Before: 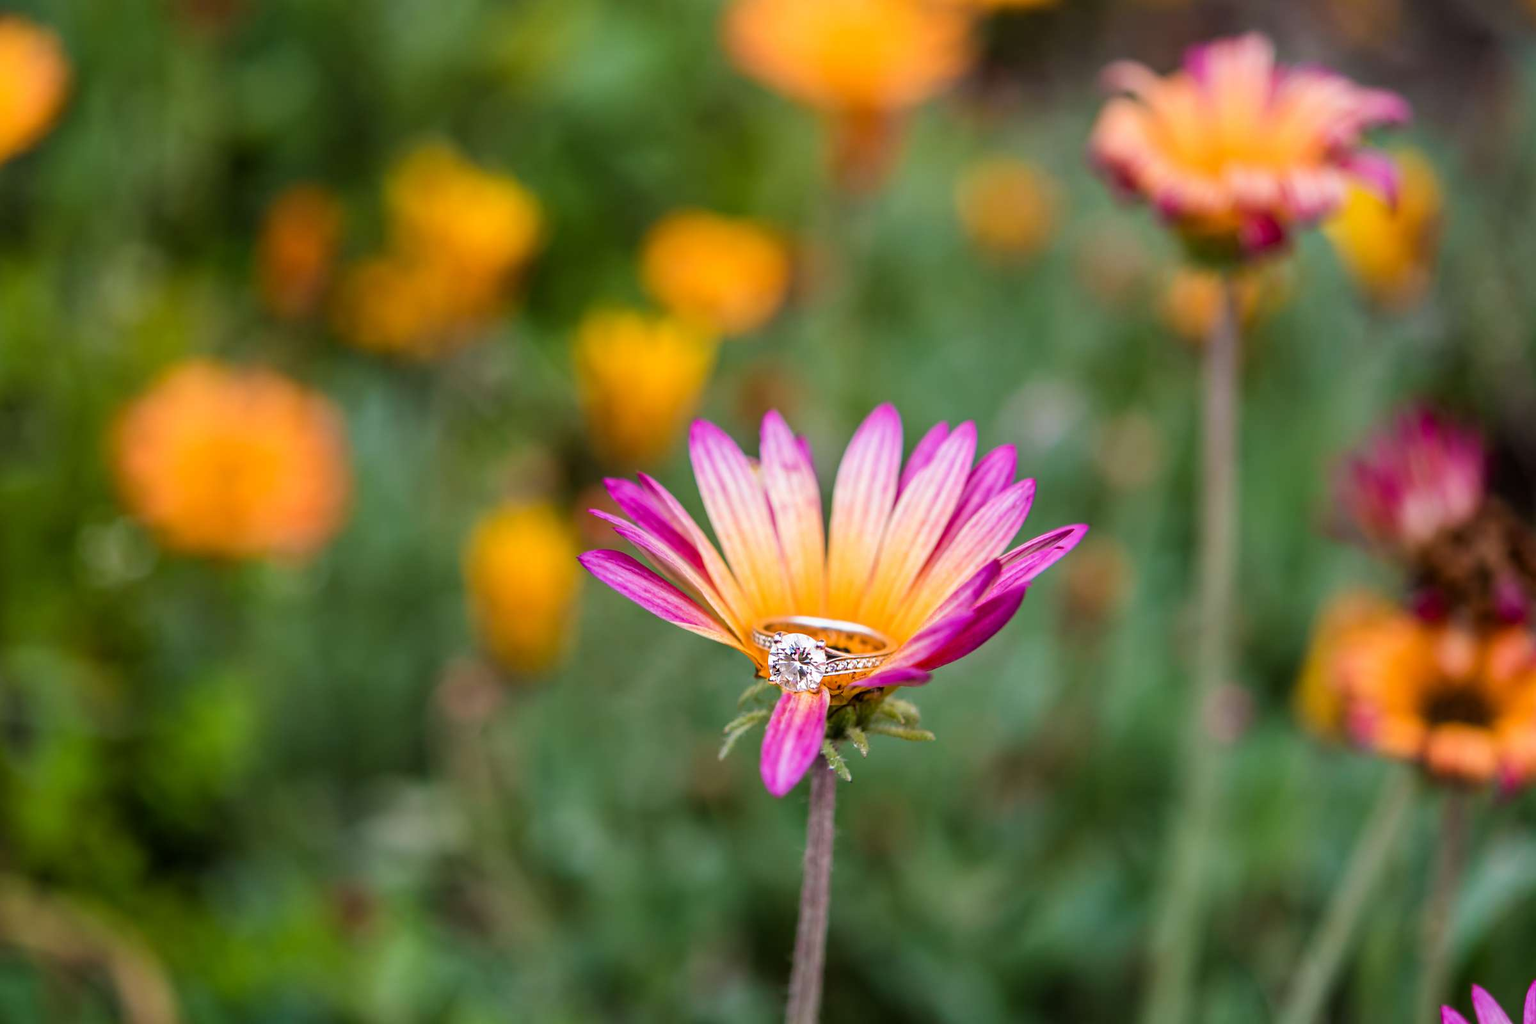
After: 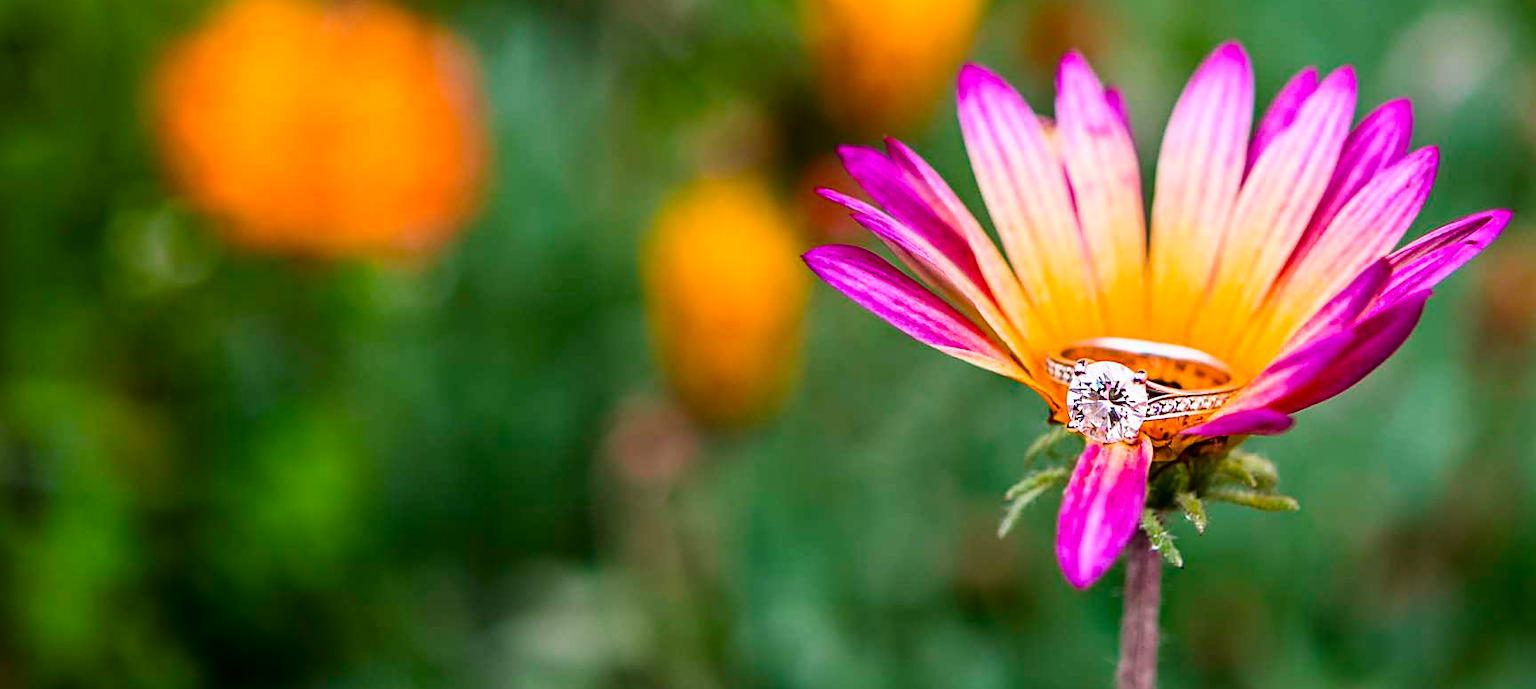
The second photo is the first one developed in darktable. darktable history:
color balance rgb: linear chroma grading › global chroma 10%, perceptual saturation grading › global saturation 5%, perceptual brilliance grading › global brilliance 4%, global vibrance 7%, saturation formula JzAzBz (2021)
sharpen: on, module defaults
tone curve: curves: ch0 [(0, 0) (0.059, 0.027) (0.178, 0.105) (0.292, 0.233) (0.485, 0.472) (0.837, 0.887) (1, 0.983)]; ch1 [(0, 0) (0.23, 0.166) (0.34, 0.298) (0.371, 0.334) (0.435, 0.413) (0.477, 0.469) (0.499, 0.498) (0.534, 0.551) (0.56, 0.585) (0.754, 0.801) (1, 1)]; ch2 [(0, 0) (0.431, 0.414) (0.498, 0.503) (0.524, 0.531) (0.568, 0.567) (0.6, 0.597) (0.65, 0.651) (0.752, 0.764) (1, 1)], color space Lab, independent channels, preserve colors none
crop: top 36.498%, right 27.964%, bottom 14.995%
